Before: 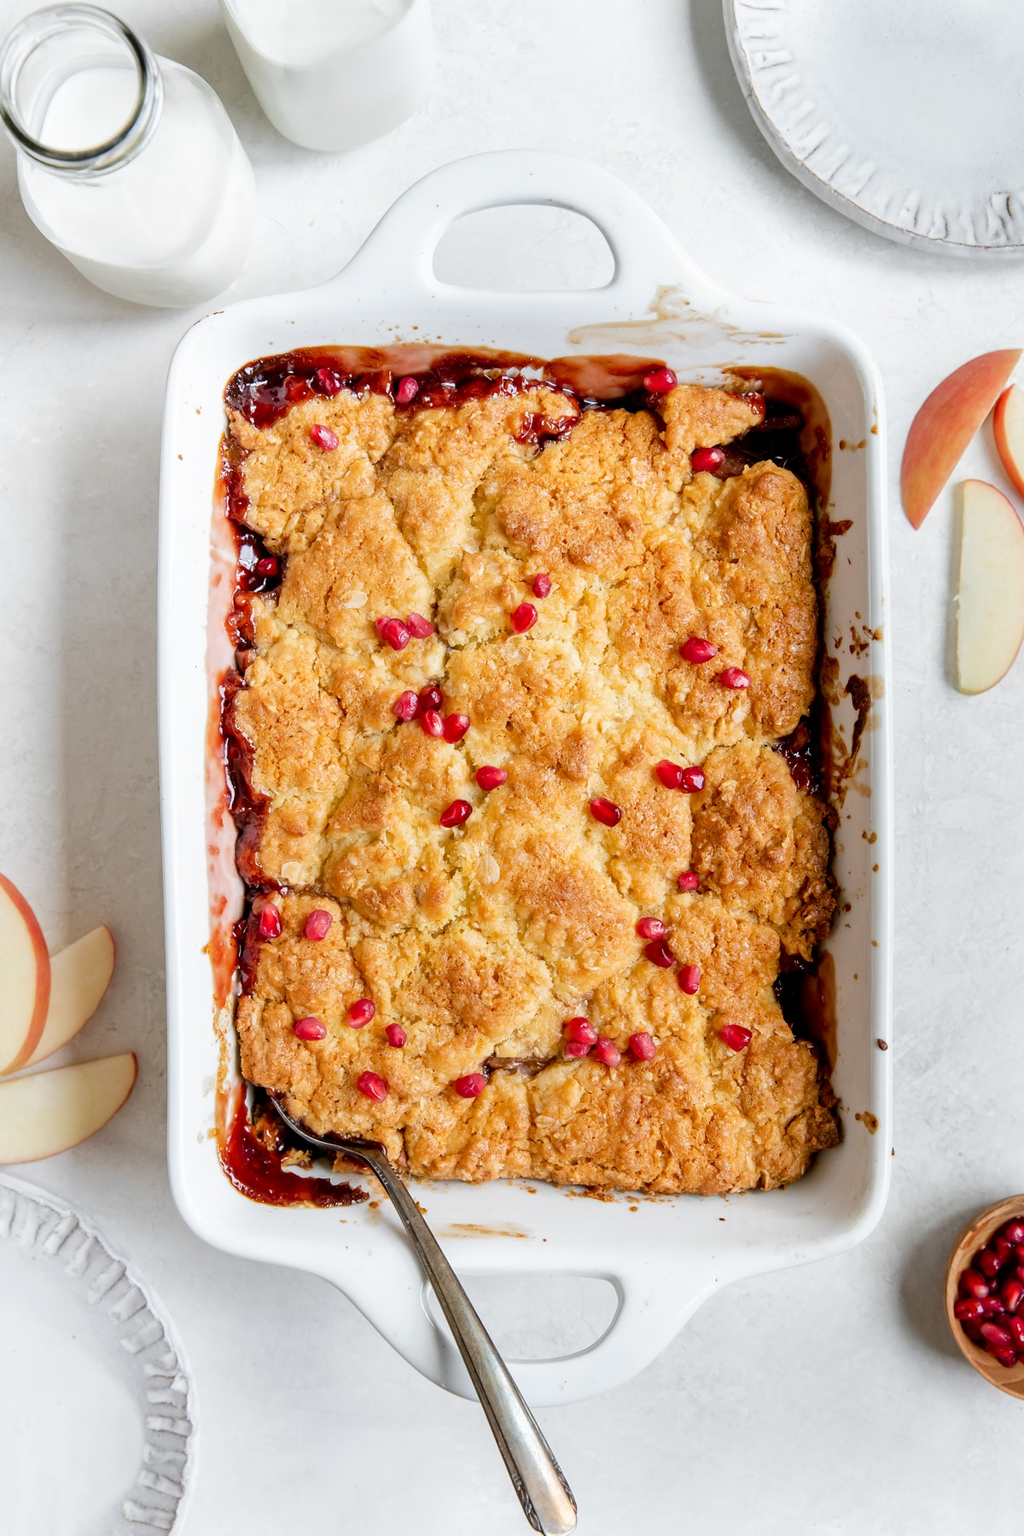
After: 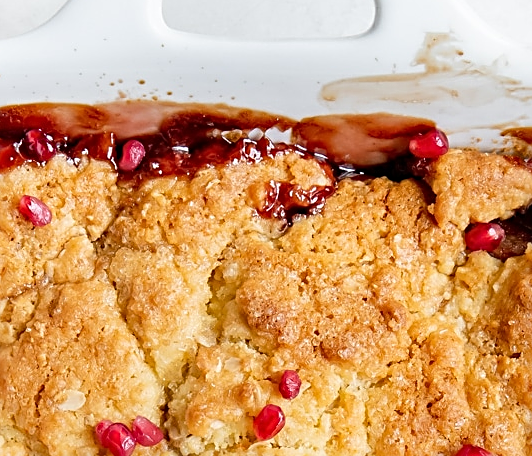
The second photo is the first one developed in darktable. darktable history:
sharpen: radius 2.531, amount 0.617
crop: left 28.754%, top 16.794%, right 26.852%, bottom 57.861%
